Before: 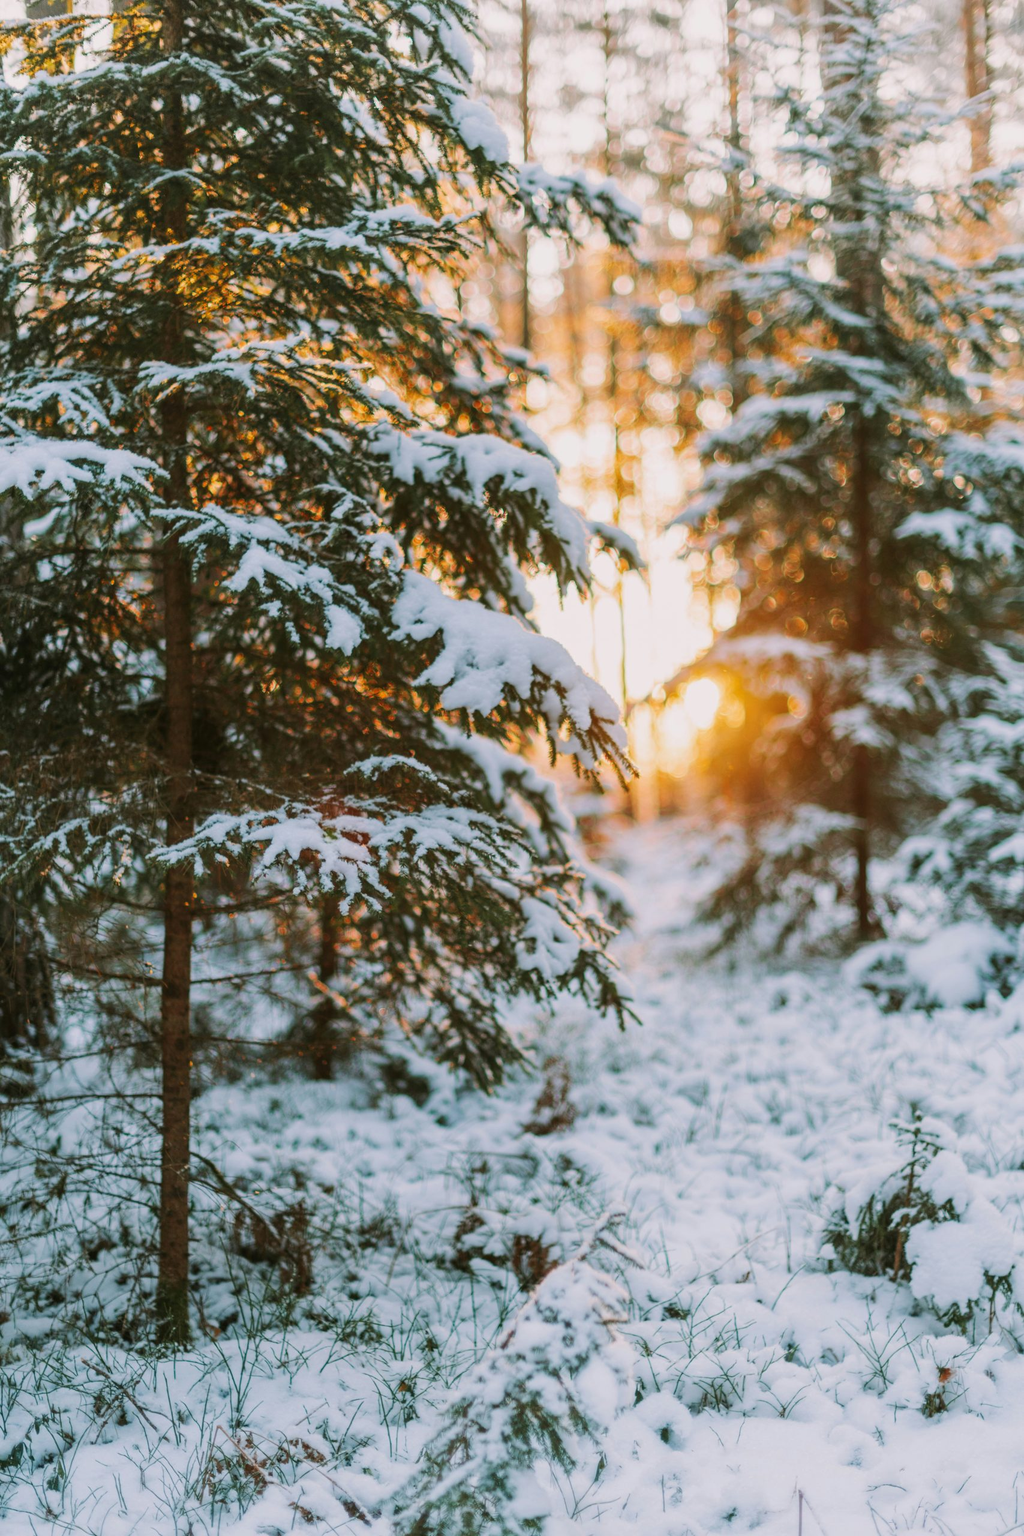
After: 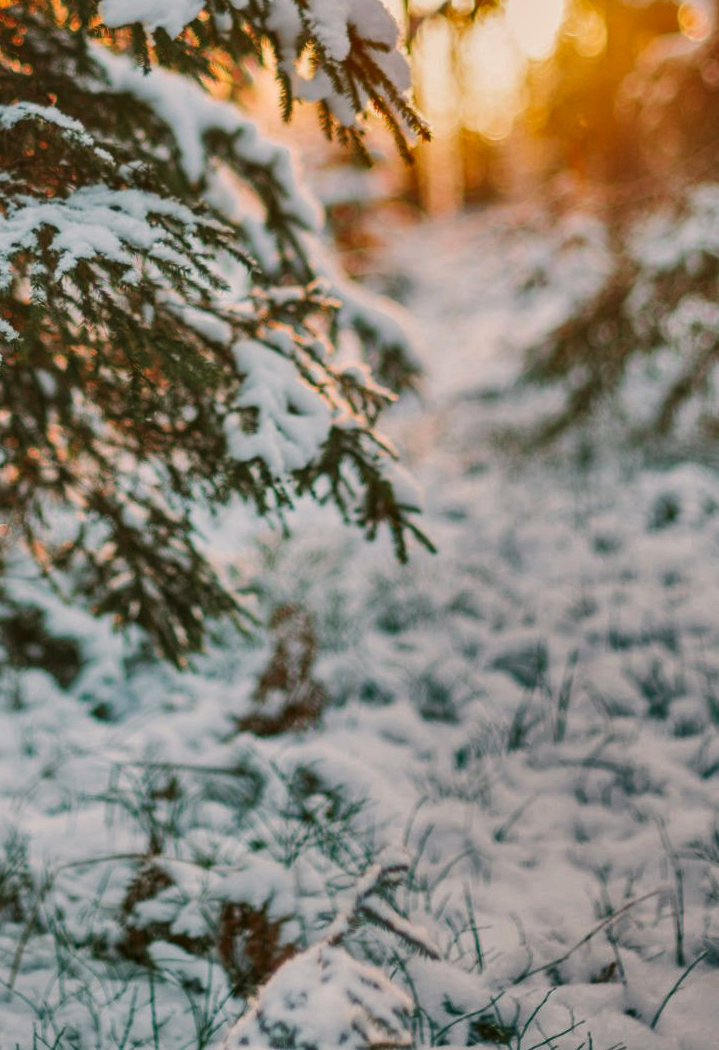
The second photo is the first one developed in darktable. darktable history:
white balance: red 1.045, blue 0.932
local contrast: highlights 100%, shadows 100%, detail 120%, midtone range 0.2
shadows and highlights: shadows 20.91, highlights -82.73, soften with gaussian
crop: left 37.221%, top 45.169%, right 20.63%, bottom 13.777%
